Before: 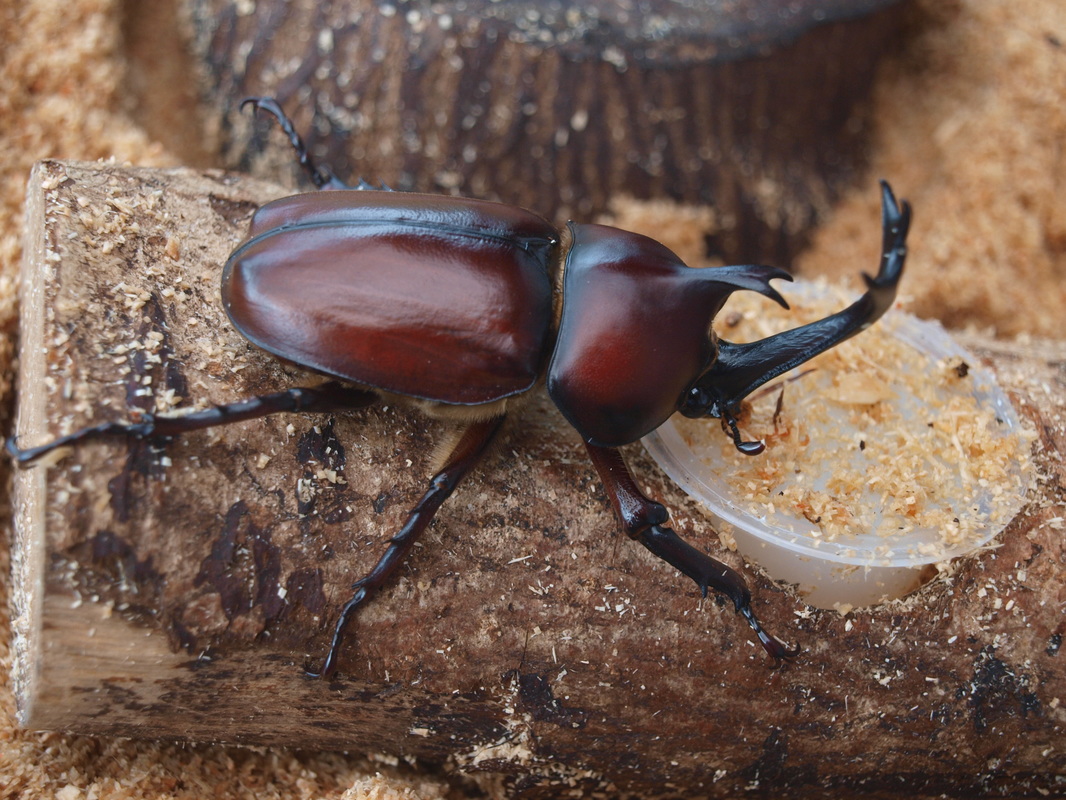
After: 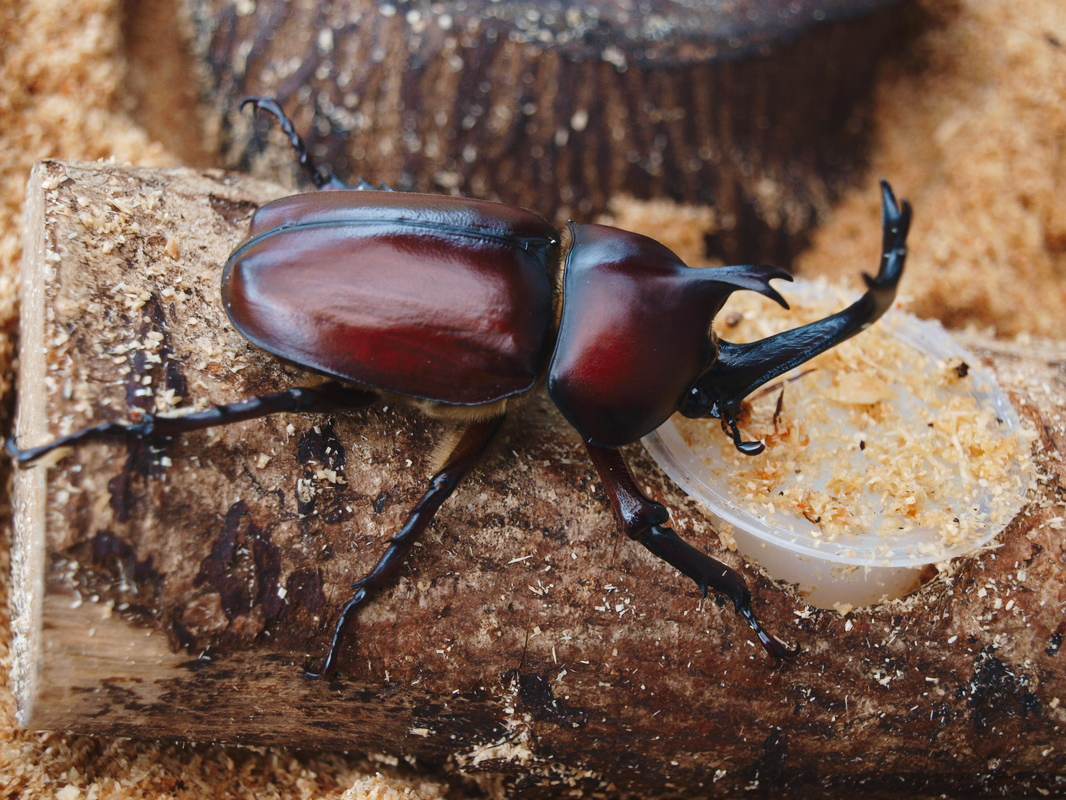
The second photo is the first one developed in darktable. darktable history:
tone curve: curves: ch0 [(0, 0) (0.003, 0.018) (0.011, 0.019) (0.025, 0.024) (0.044, 0.037) (0.069, 0.053) (0.1, 0.075) (0.136, 0.105) (0.177, 0.136) (0.224, 0.179) (0.277, 0.244) (0.335, 0.319) (0.399, 0.4) (0.468, 0.495) (0.543, 0.58) (0.623, 0.671) (0.709, 0.757) (0.801, 0.838) (0.898, 0.913) (1, 1)], preserve colors none
tone equalizer: on, module defaults
